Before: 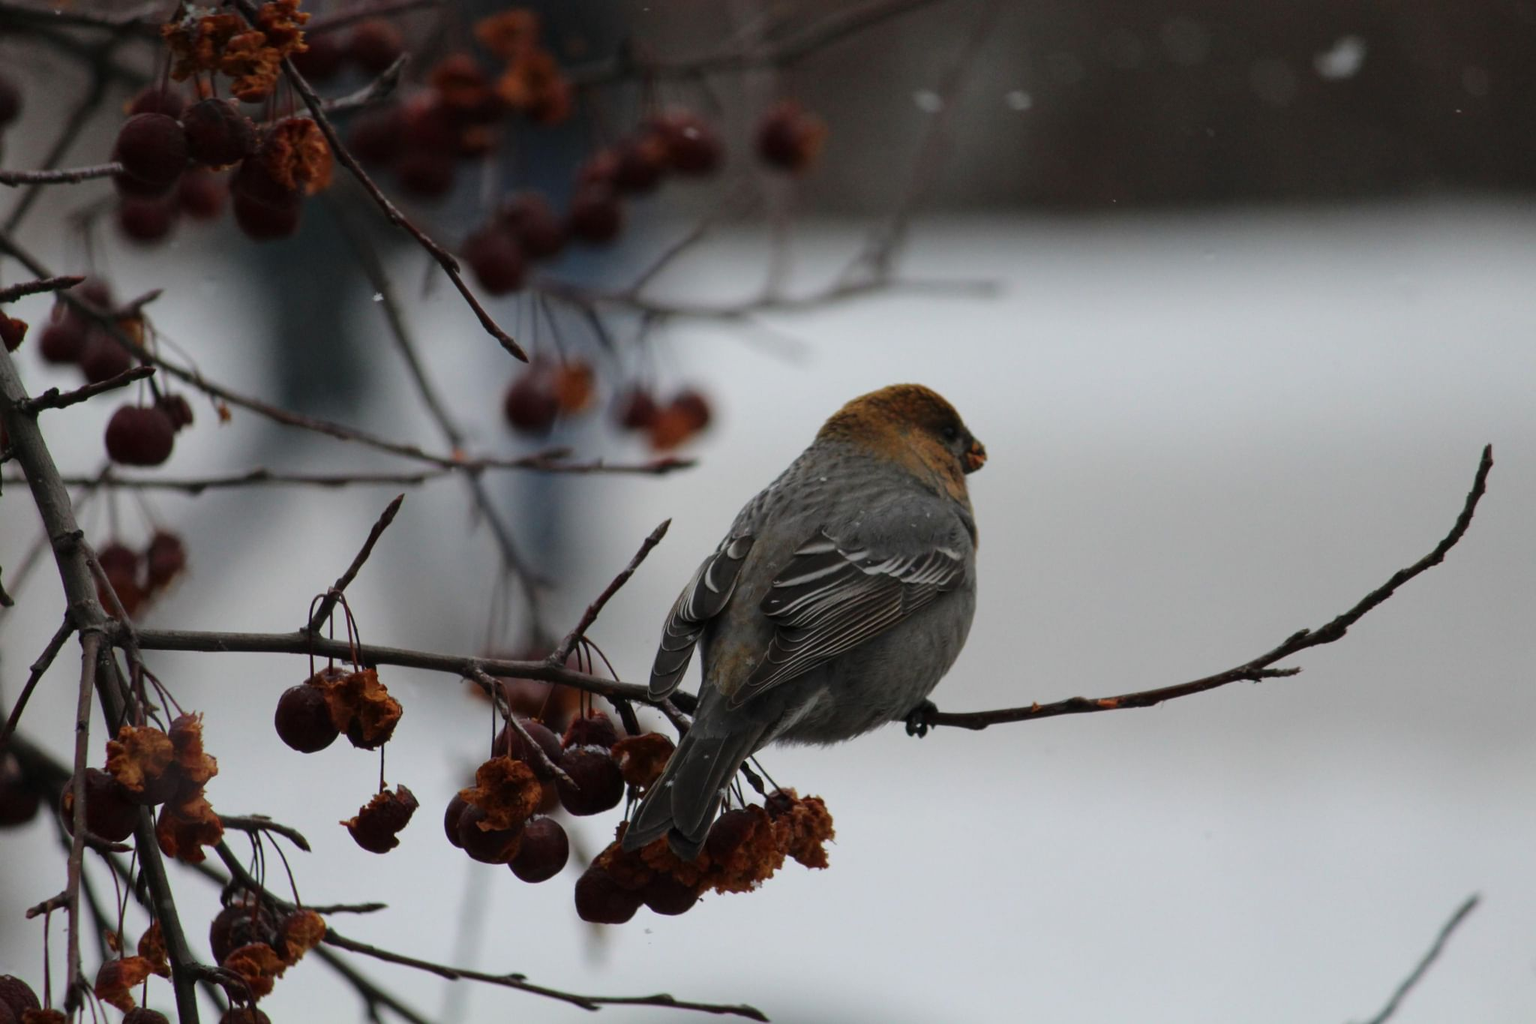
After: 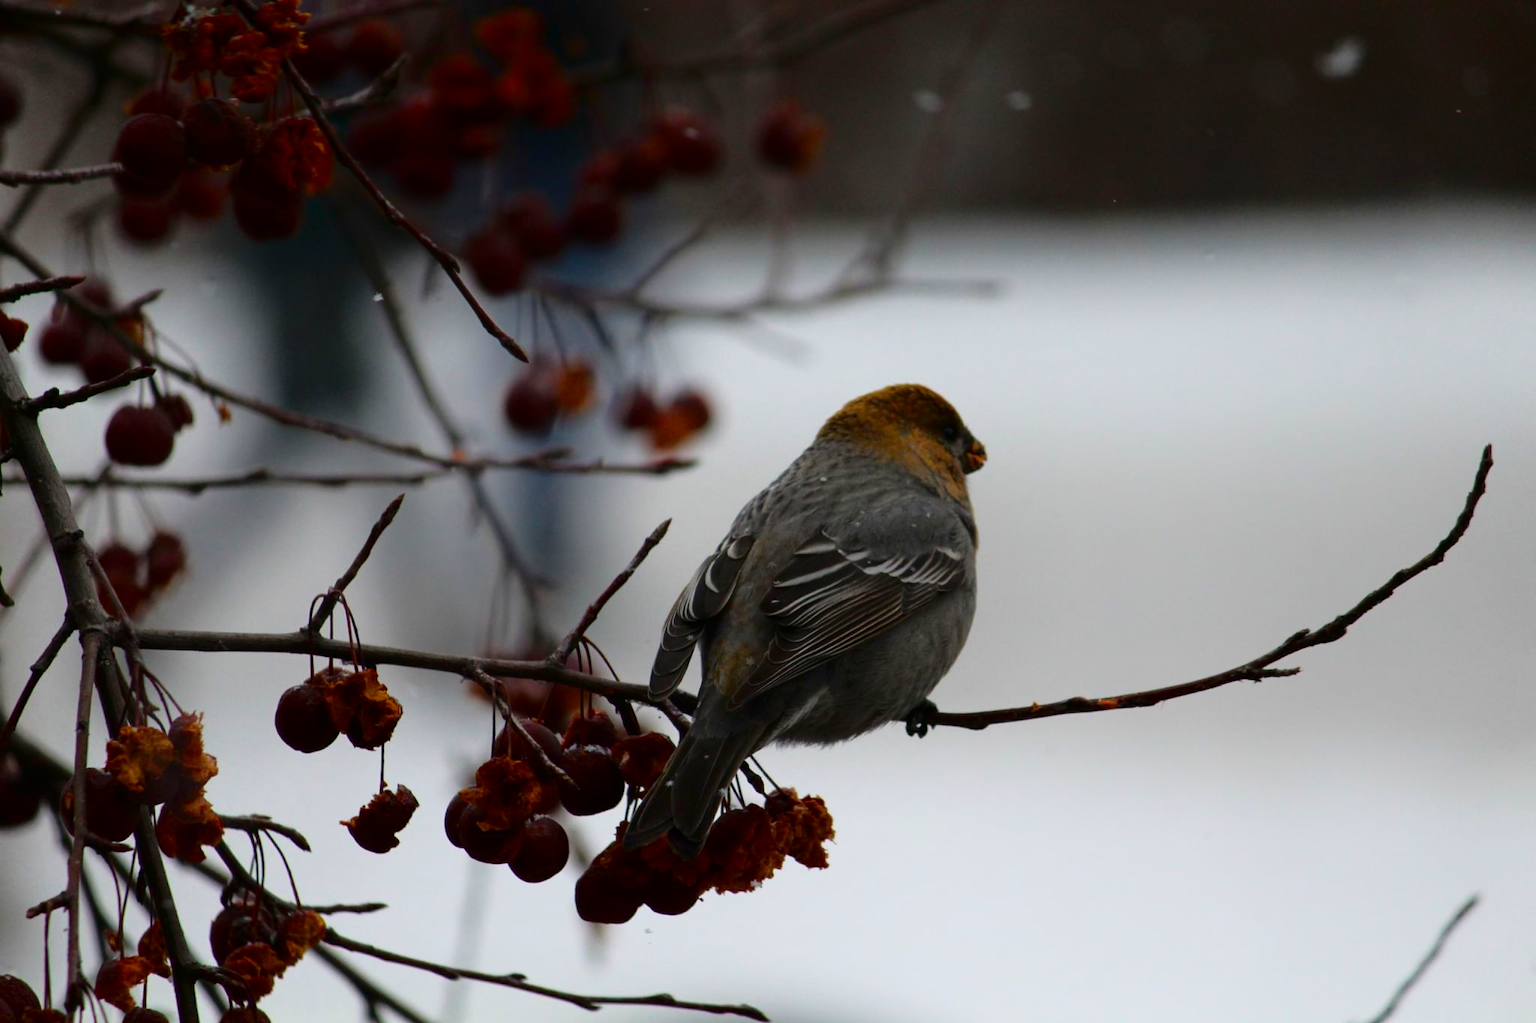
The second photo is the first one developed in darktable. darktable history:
color balance rgb: perceptual saturation grading › global saturation 25%, global vibrance 20%
shadows and highlights: shadows -62.32, white point adjustment -5.22, highlights 61.59
